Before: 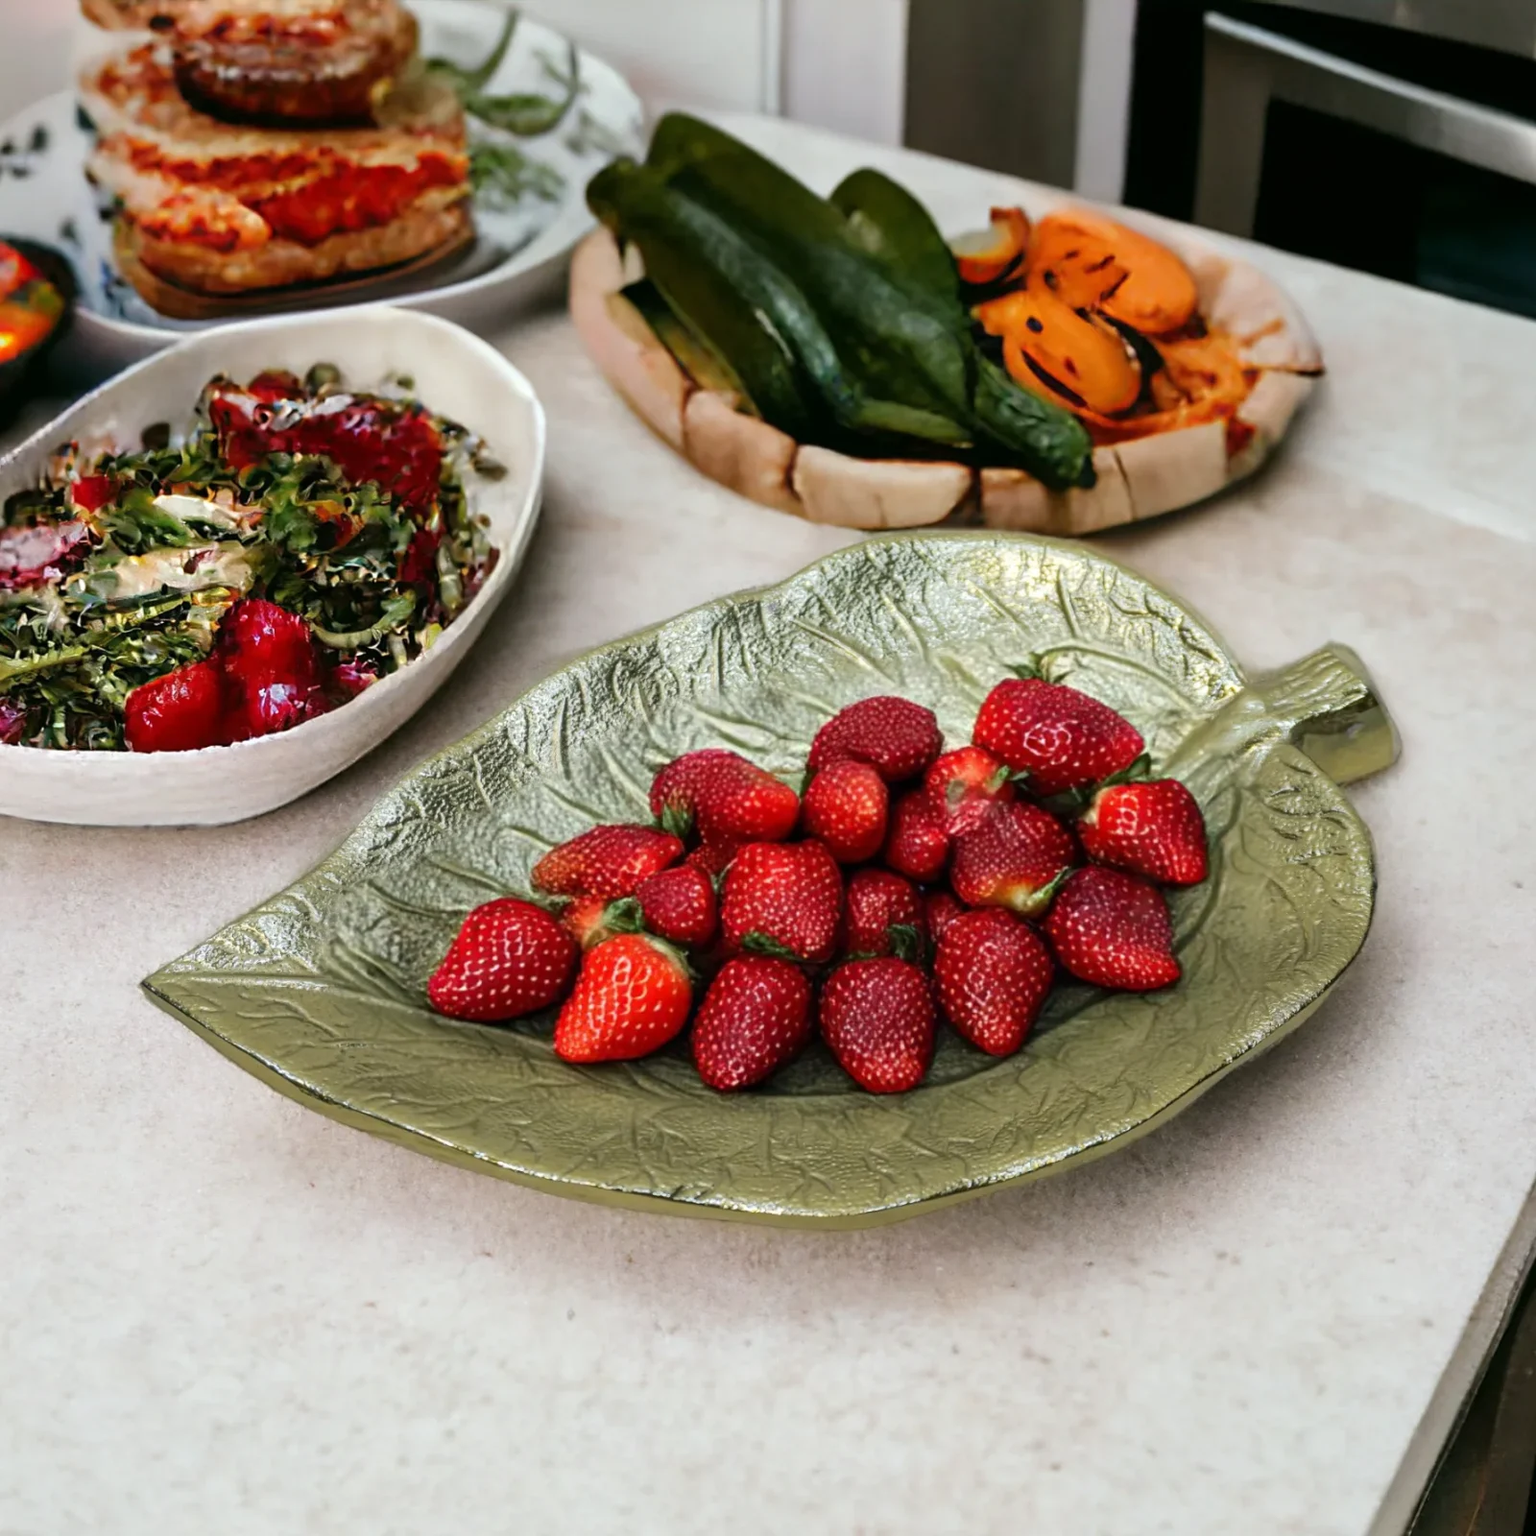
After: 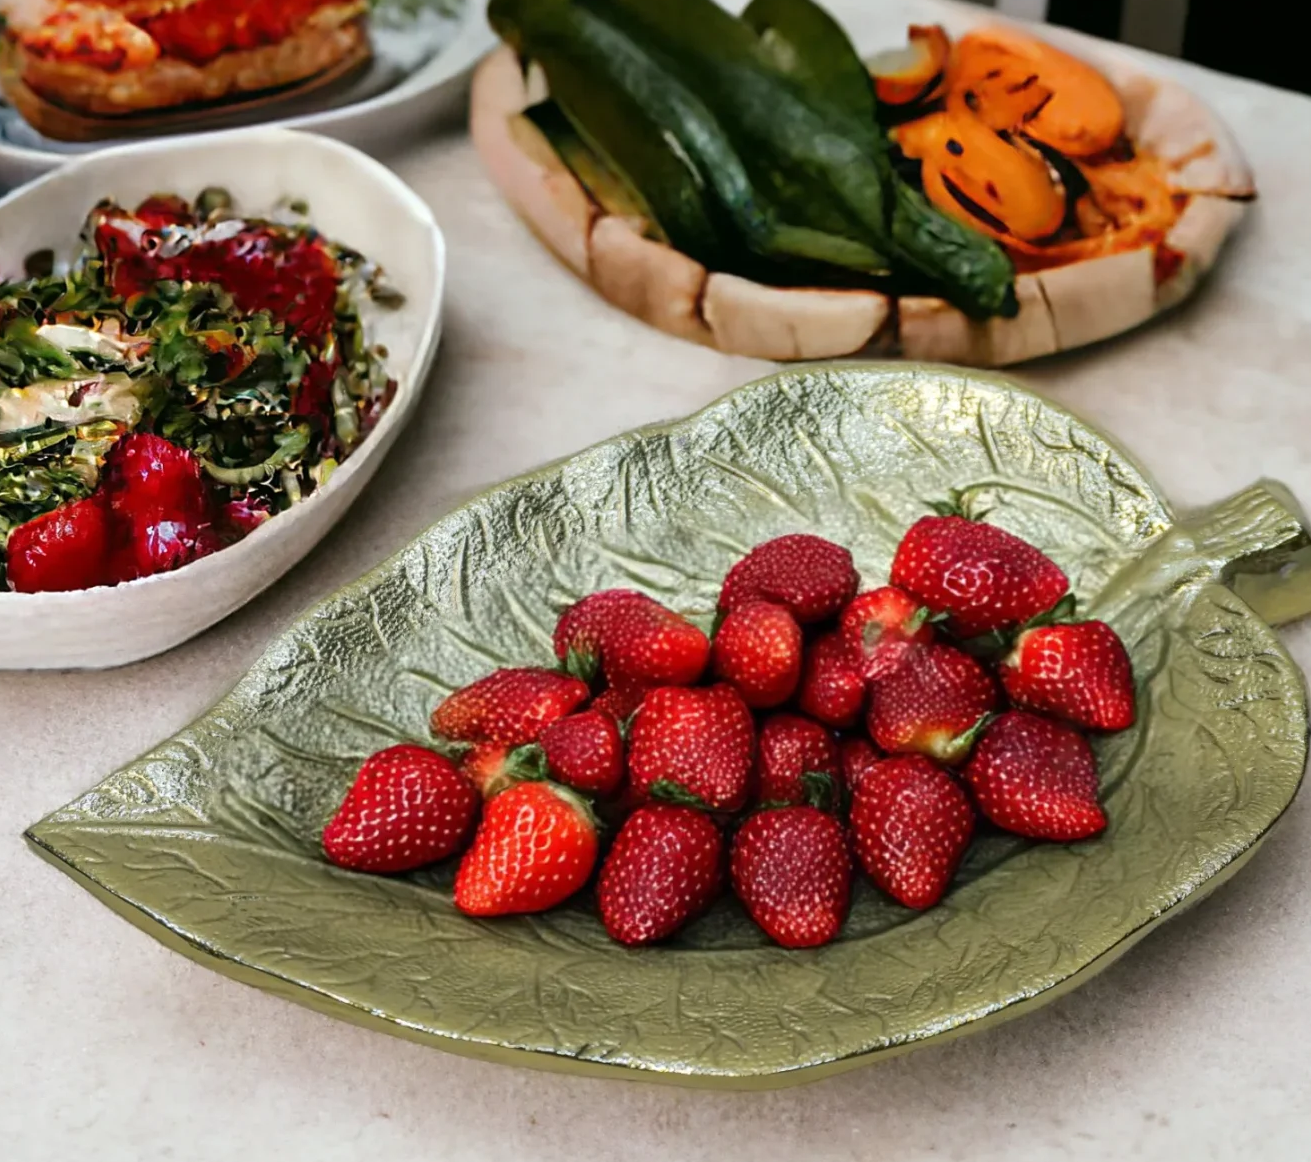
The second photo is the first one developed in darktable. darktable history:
crop: left 7.738%, top 11.948%, right 10.307%, bottom 15.399%
